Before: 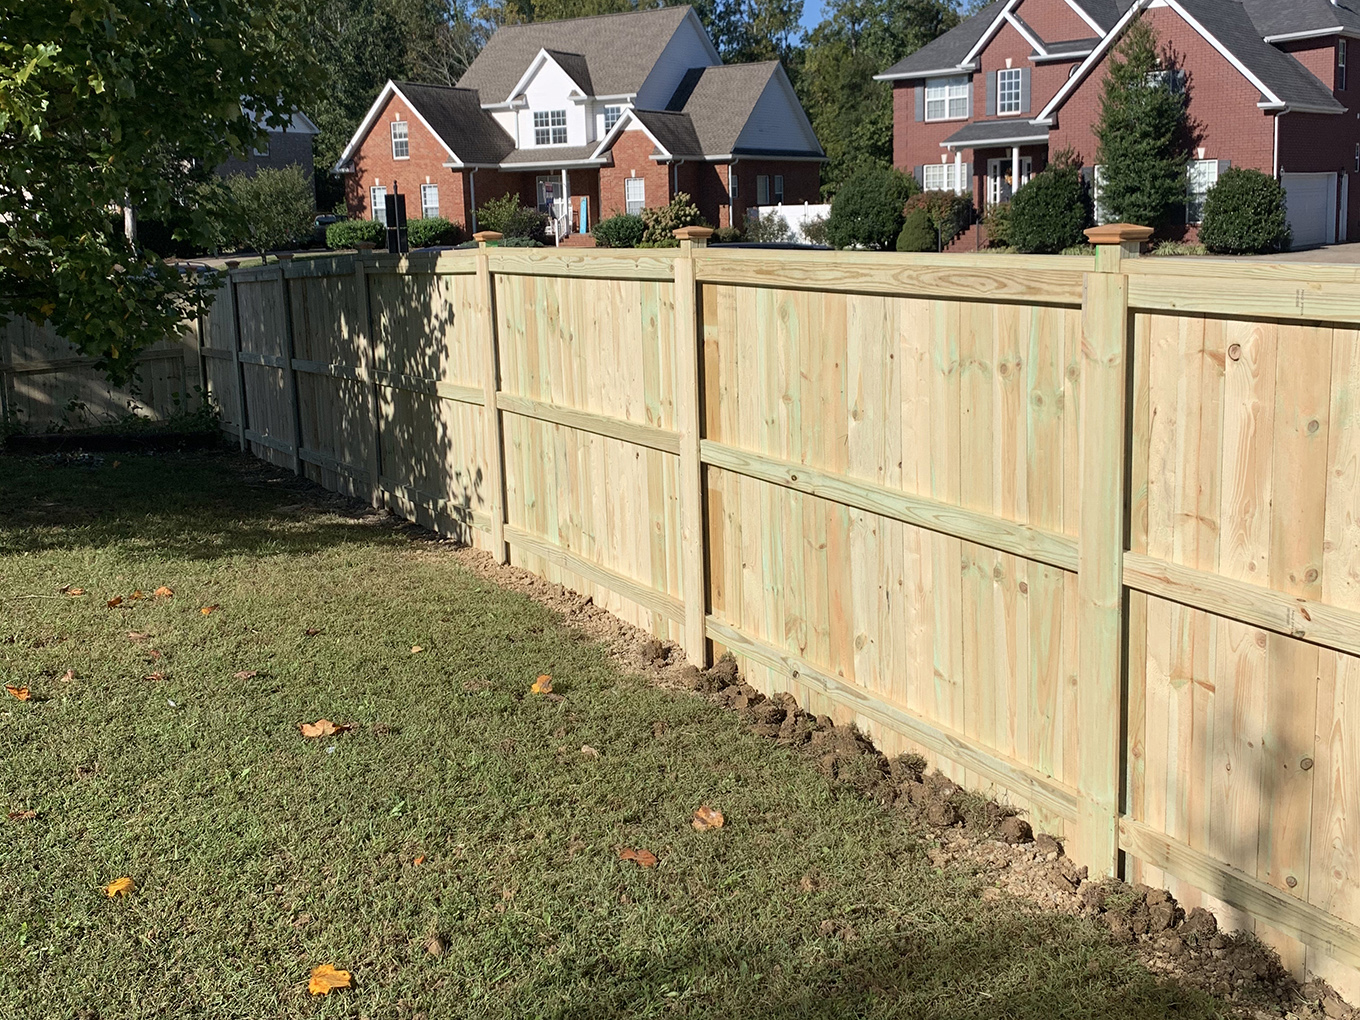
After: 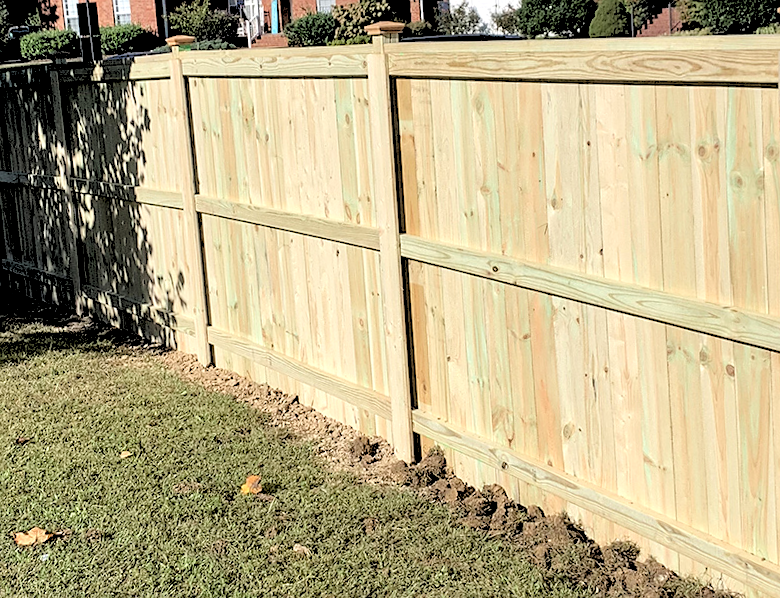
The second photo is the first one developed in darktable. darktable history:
rgb levels: levels [[0.027, 0.429, 0.996], [0, 0.5, 1], [0, 0.5, 1]]
crop and rotate: left 22.13%, top 22.054%, right 22.026%, bottom 22.102%
local contrast: detail 135%, midtone range 0.75
sharpen: radius 1.559, amount 0.373, threshold 1.271
rotate and perspective: rotation -2.22°, lens shift (horizontal) -0.022, automatic cropping off
